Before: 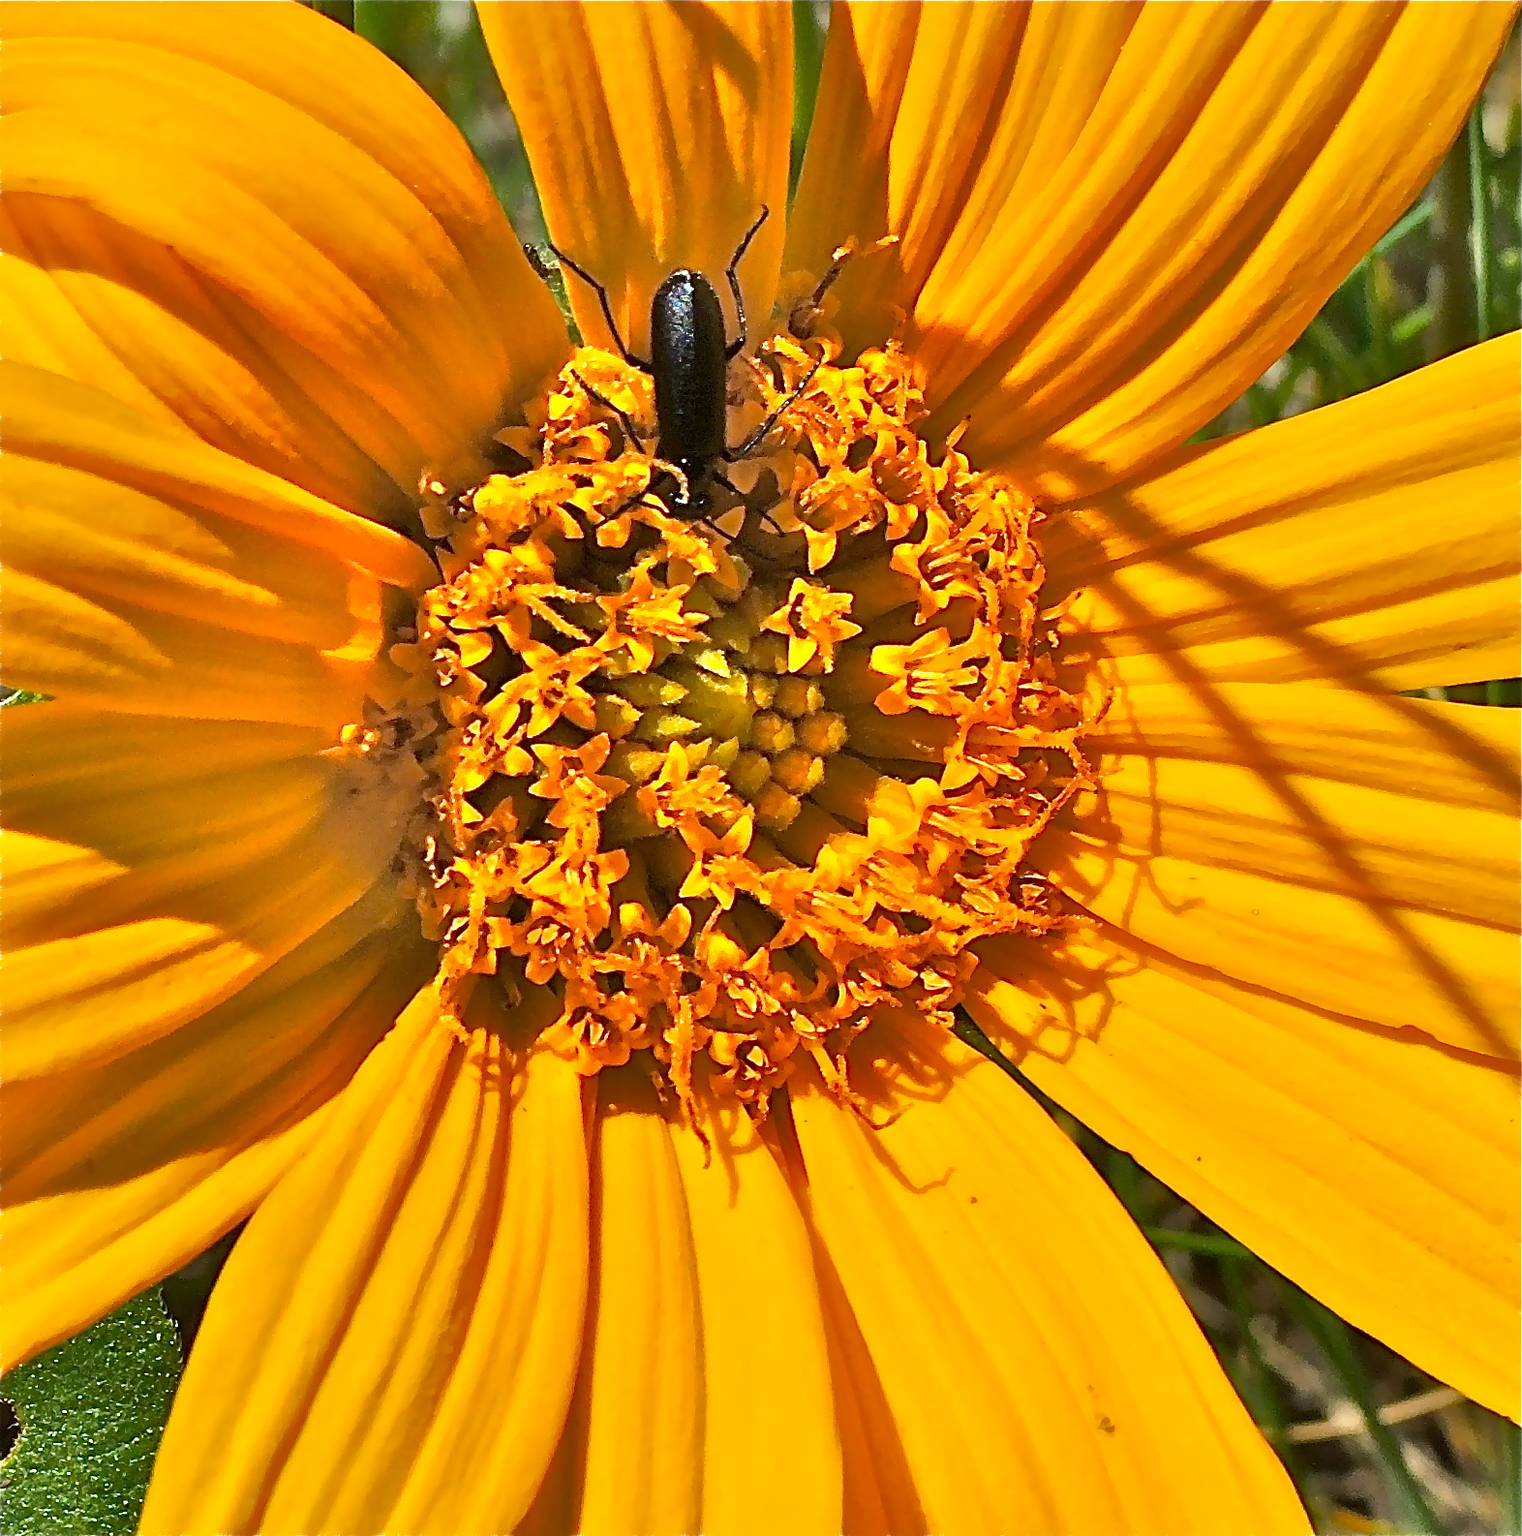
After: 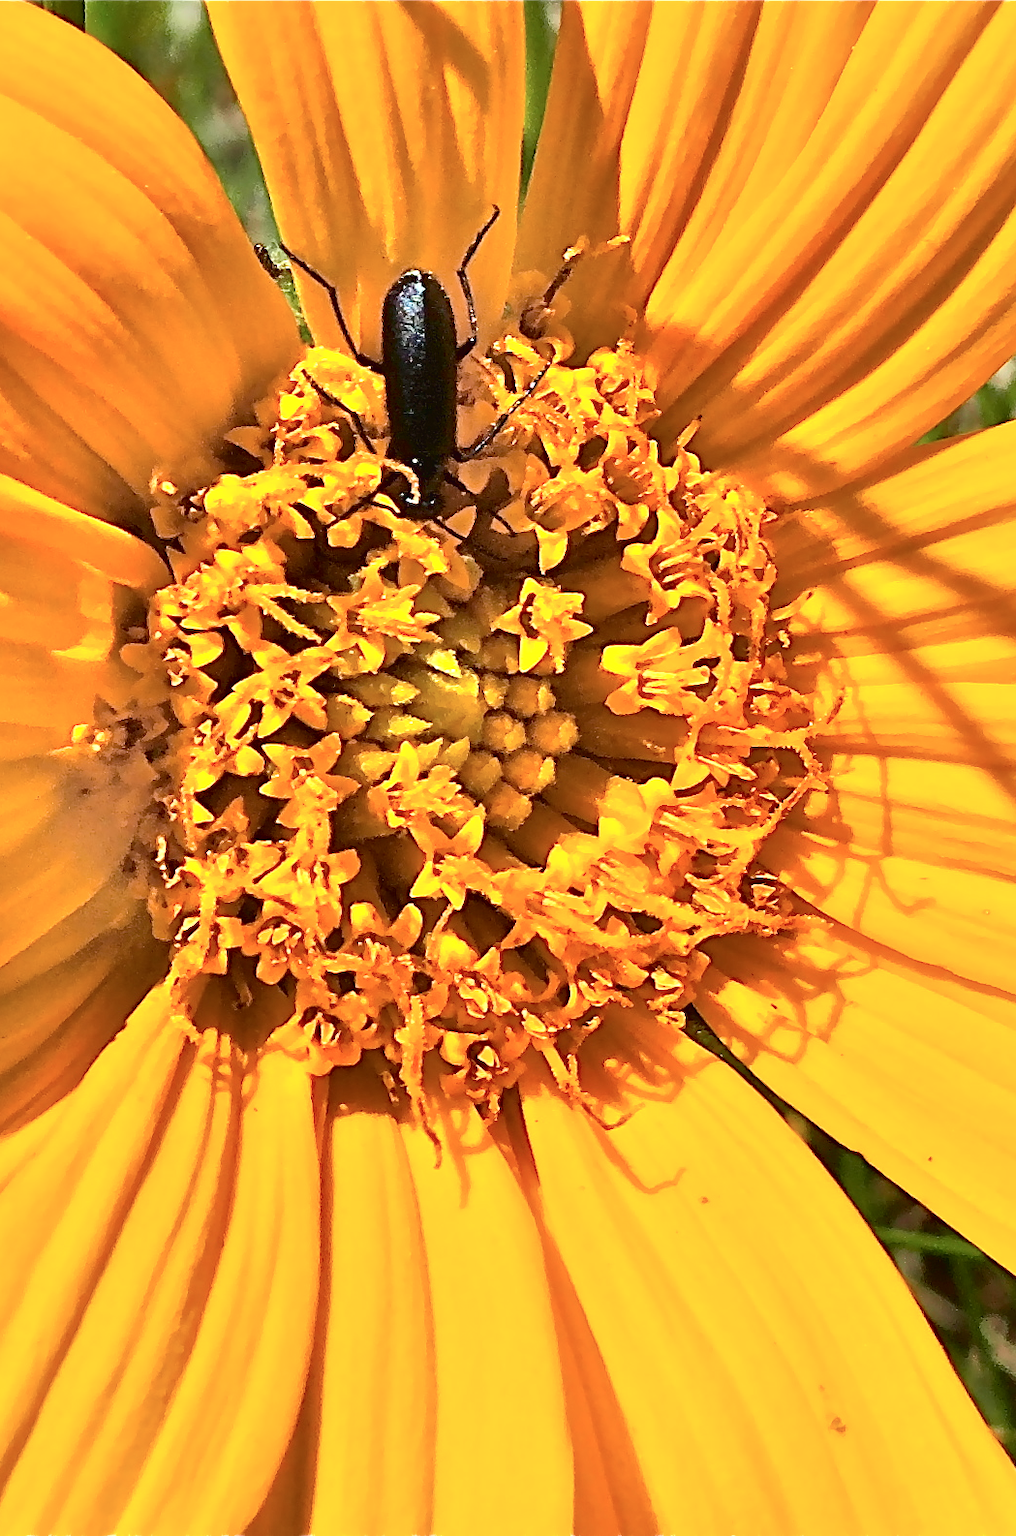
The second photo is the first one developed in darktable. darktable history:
tone curve: curves: ch0 [(0, 0.023) (0.087, 0.065) (0.184, 0.168) (0.45, 0.54) (0.57, 0.683) (0.722, 0.825) (0.877, 0.948) (1, 1)]; ch1 [(0, 0) (0.388, 0.369) (0.44, 0.44) (0.489, 0.481) (0.534, 0.561) (0.657, 0.659) (1, 1)]; ch2 [(0, 0) (0.353, 0.317) (0.408, 0.427) (0.472, 0.46) (0.5, 0.496) (0.537, 0.534) (0.576, 0.592) (0.625, 0.631) (1, 1)], color space Lab, independent channels, preserve colors none
crop and rotate: left 17.732%, right 15.423%
